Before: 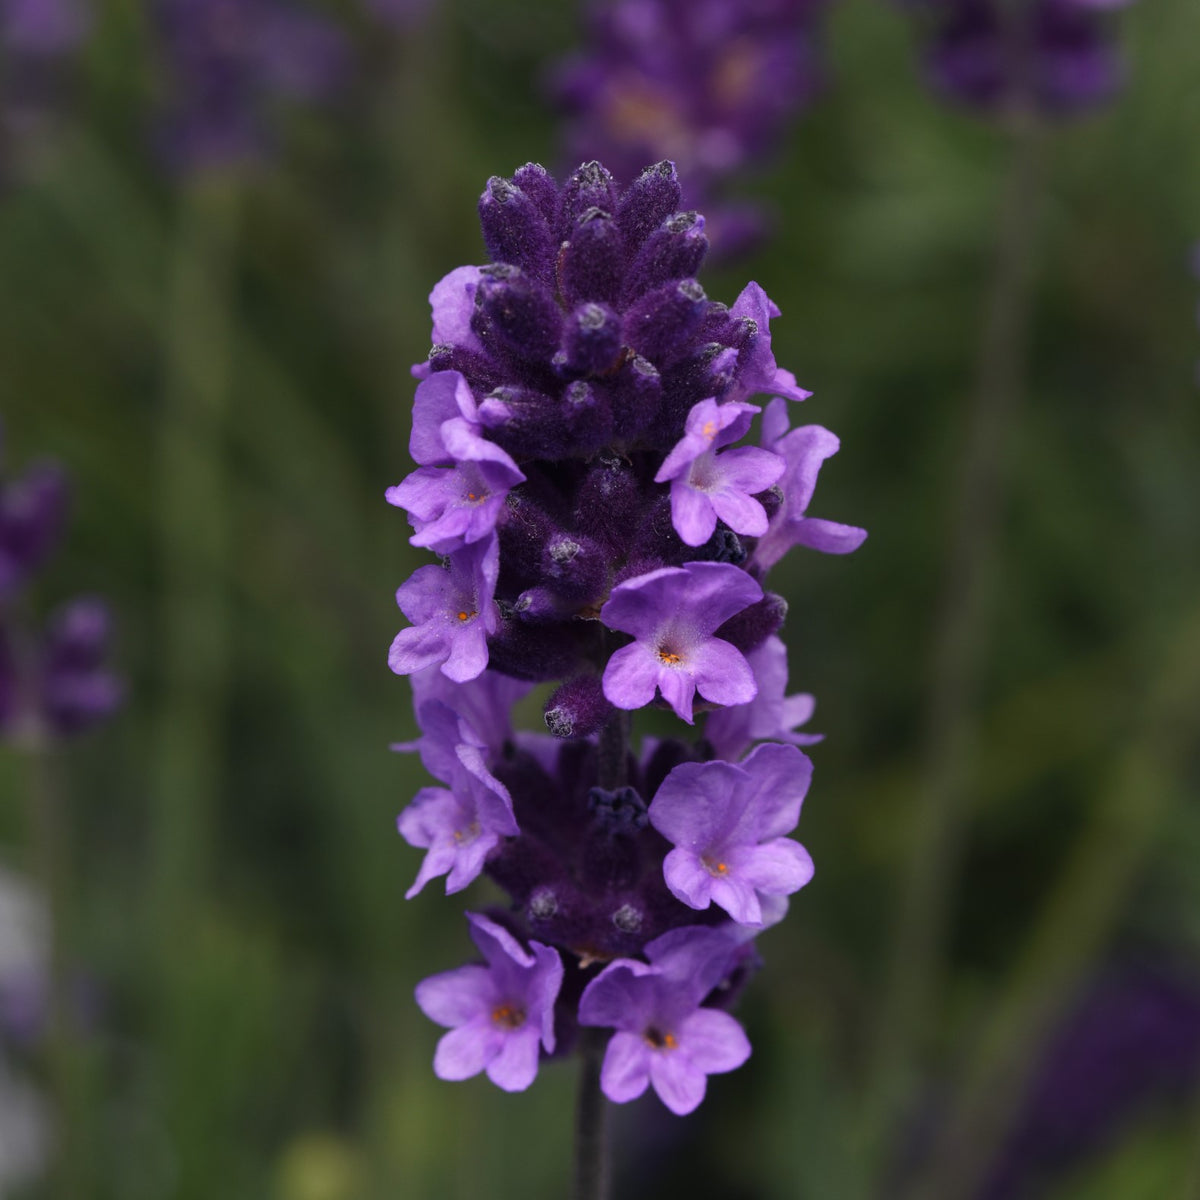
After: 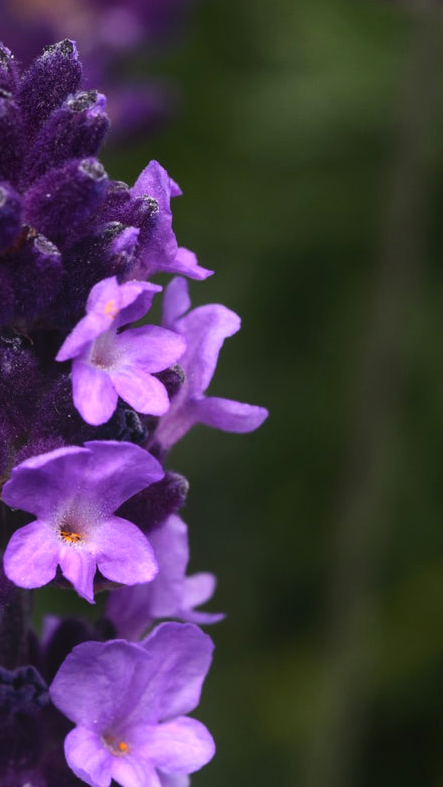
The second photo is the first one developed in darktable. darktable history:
contrast brightness saturation: saturation 0.13
tone equalizer: -8 EV -0.417 EV, -7 EV -0.389 EV, -6 EV -0.333 EV, -5 EV -0.222 EV, -3 EV 0.222 EV, -2 EV 0.333 EV, -1 EV 0.389 EV, +0 EV 0.417 EV, edges refinement/feathering 500, mask exposure compensation -1.57 EV, preserve details no
bloom: on, module defaults
crop and rotate: left 49.936%, top 10.094%, right 13.136%, bottom 24.256%
